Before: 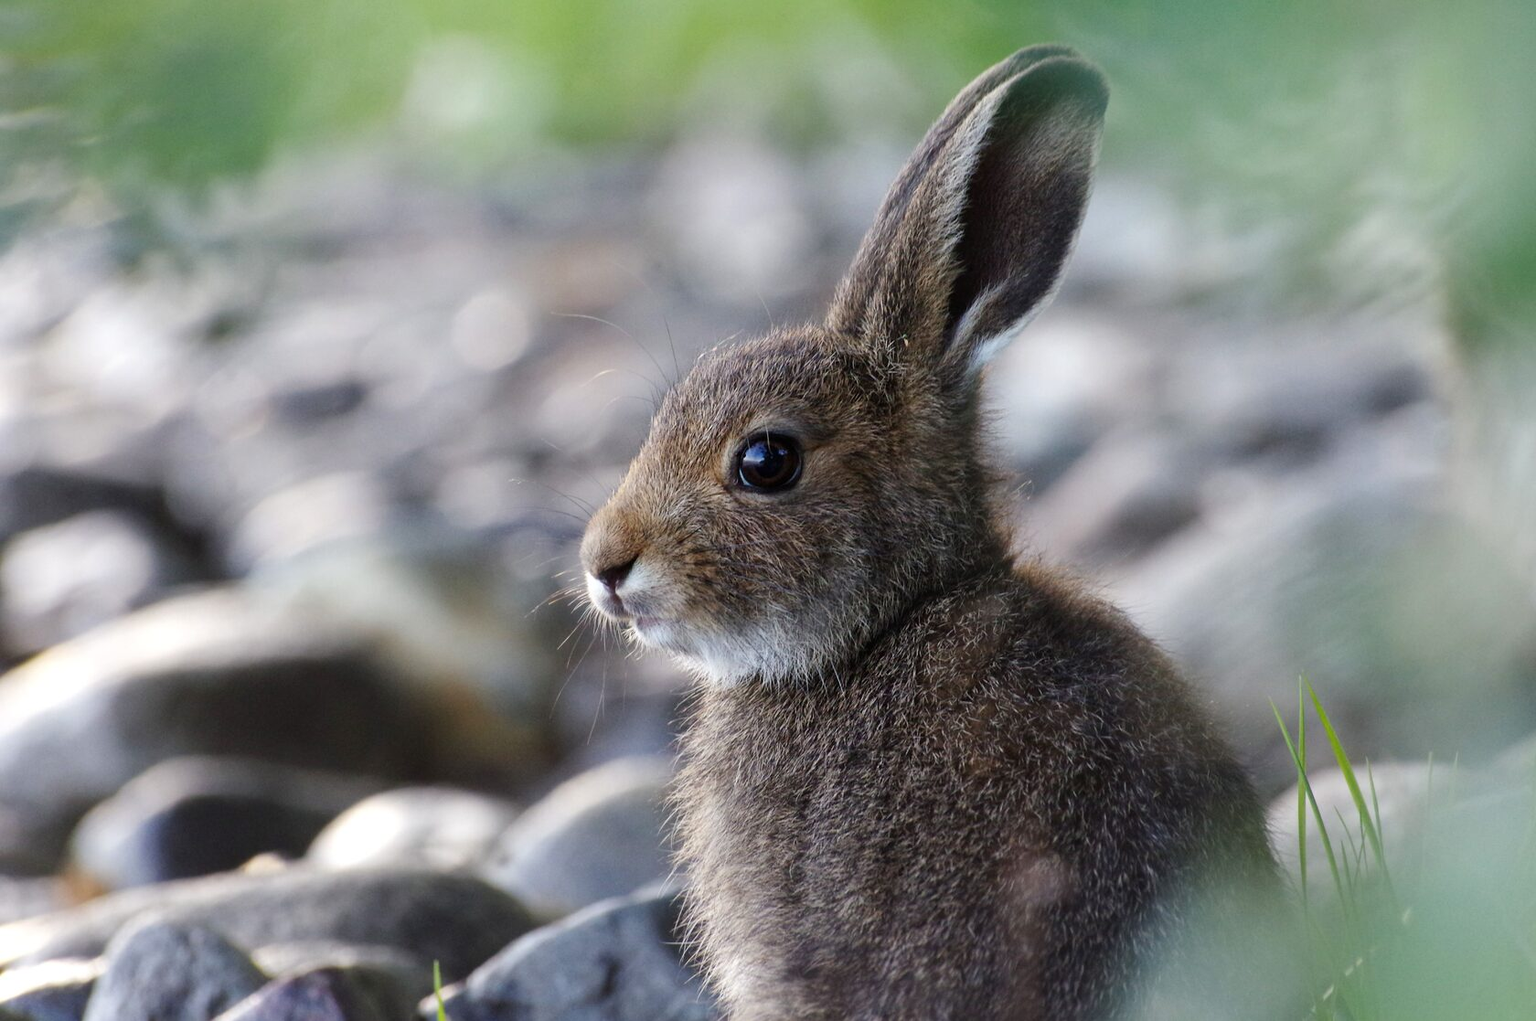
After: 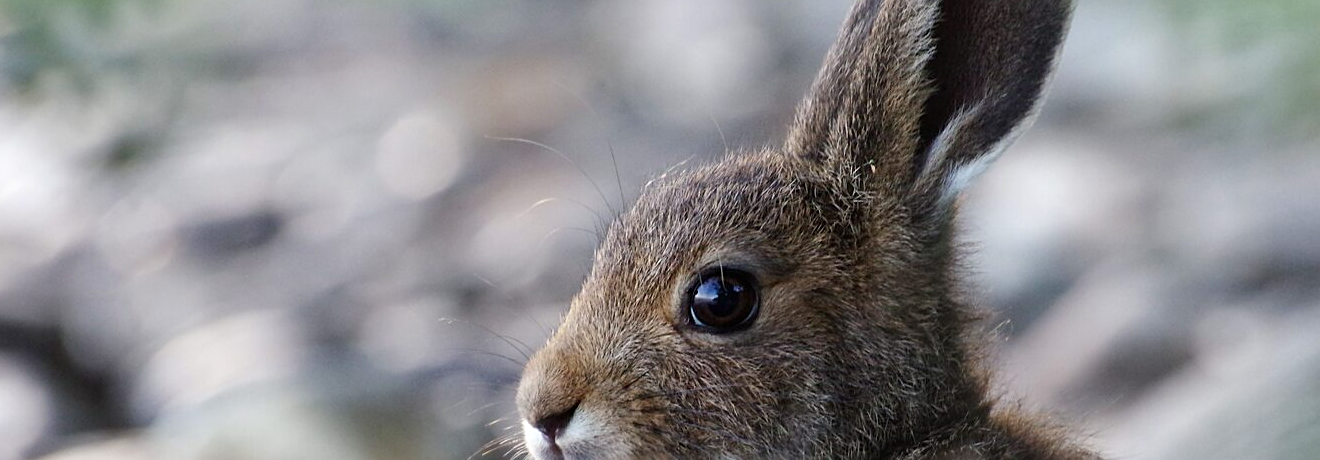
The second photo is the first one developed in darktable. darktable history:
crop: left 7.03%, top 18.5%, right 14.395%, bottom 40.237%
sharpen: on, module defaults
contrast equalizer: octaves 7, y [[0.5 ×4, 0.483, 0.43], [0.5 ×6], [0.5 ×6], [0 ×6], [0 ×6]]
